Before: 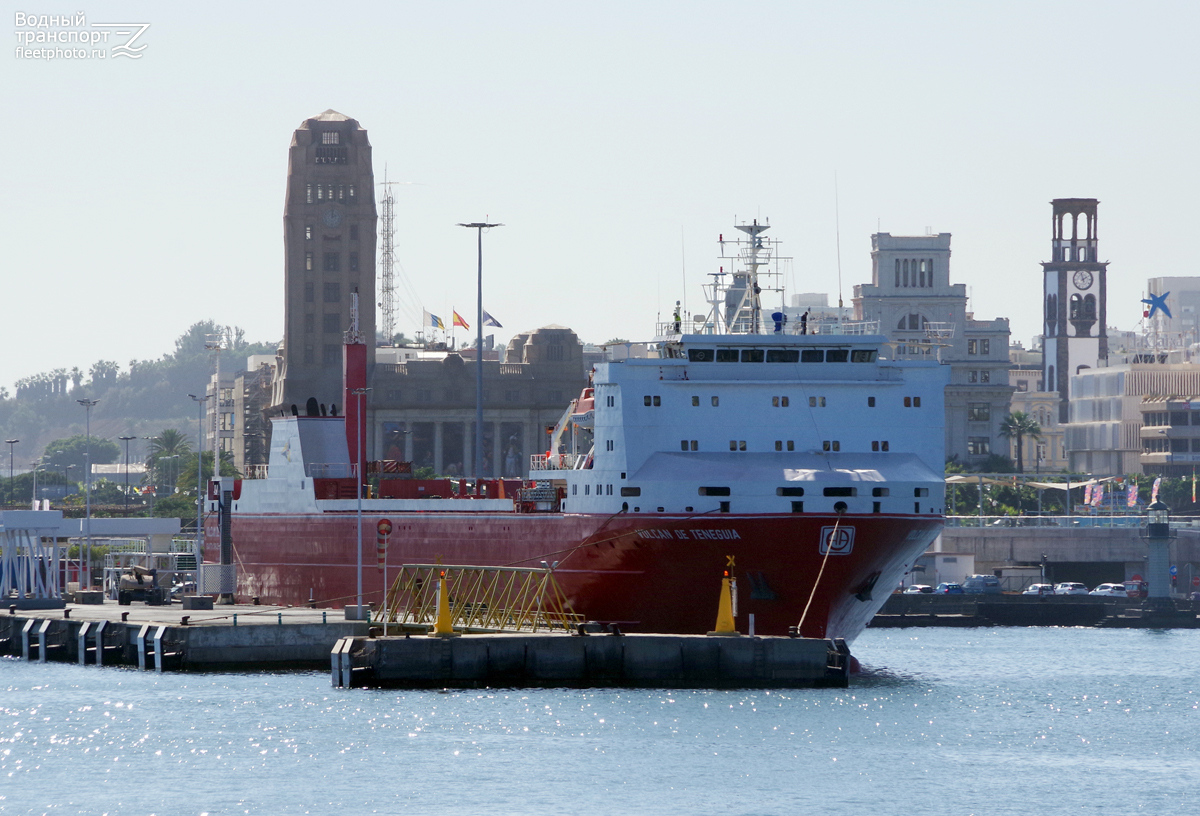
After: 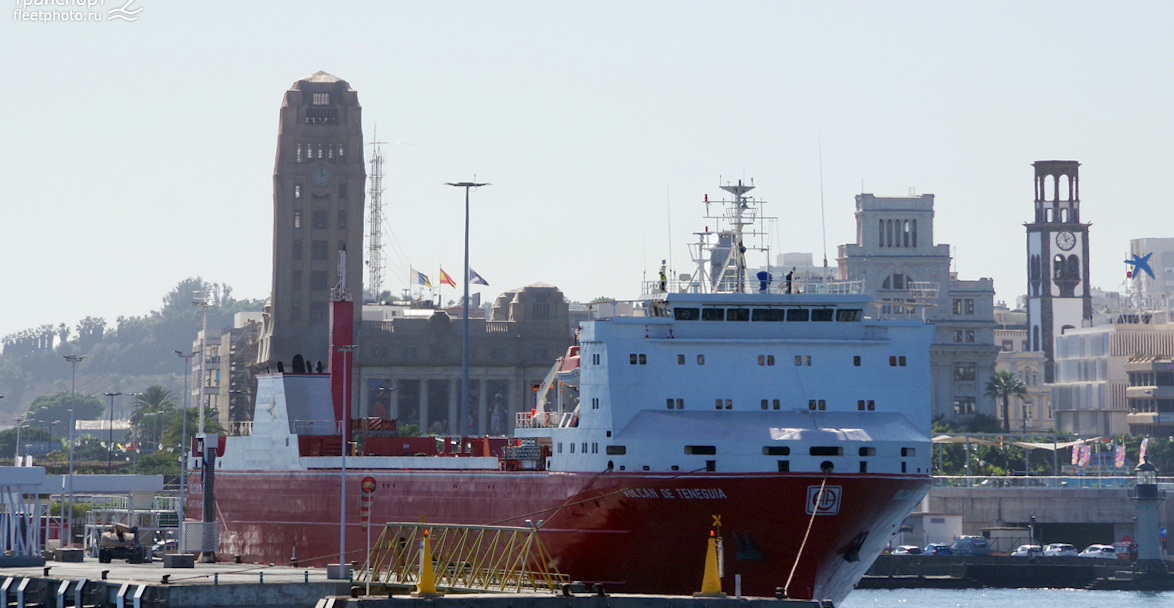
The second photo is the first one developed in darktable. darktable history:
rgb levels: preserve colors max RGB
crop: top 3.857%, bottom 21.132%
rotate and perspective: rotation 0.226°, lens shift (vertical) -0.042, crop left 0.023, crop right 0.982, crop top 0.006, crop bottom 0.994
